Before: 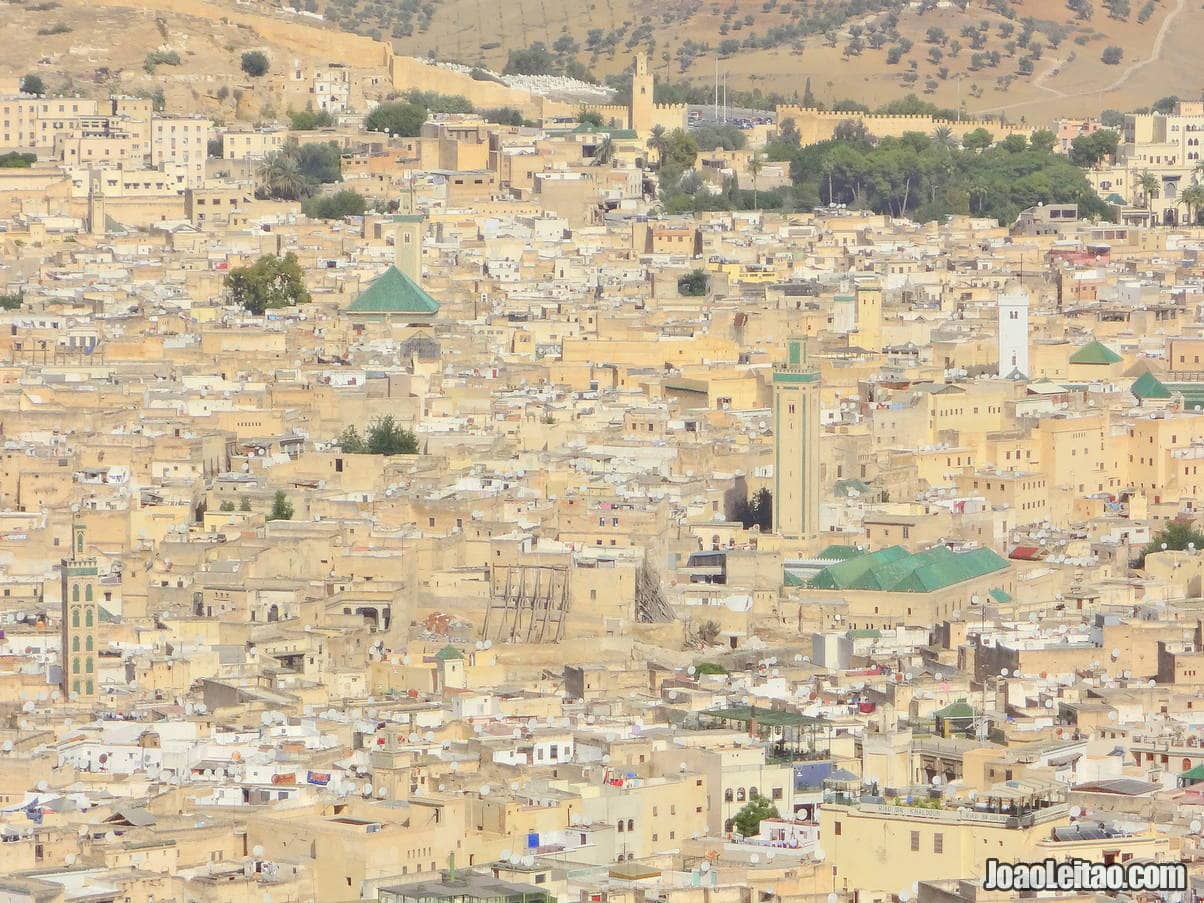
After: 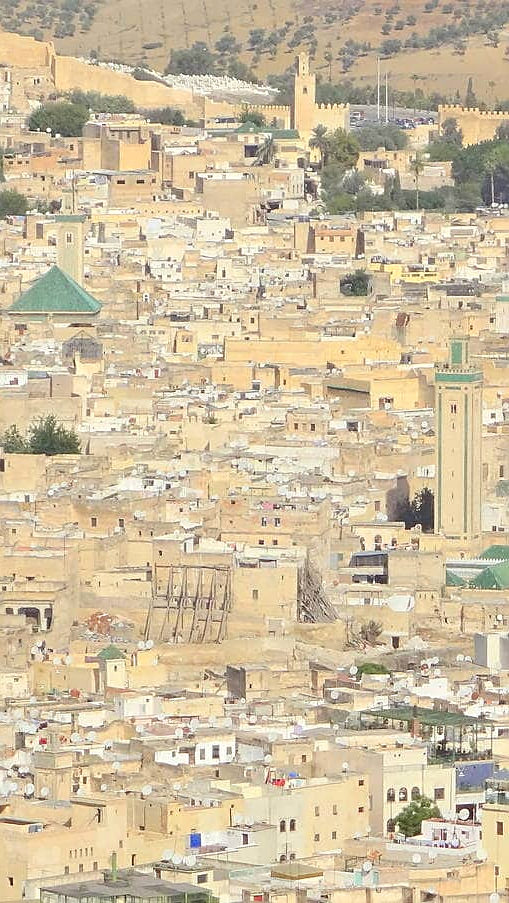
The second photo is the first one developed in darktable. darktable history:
sharpen: on, module defaults
exposure: exposure 0.127 EV, compensate highlight preservation false
crop: left 28.147%, right 29.551%
